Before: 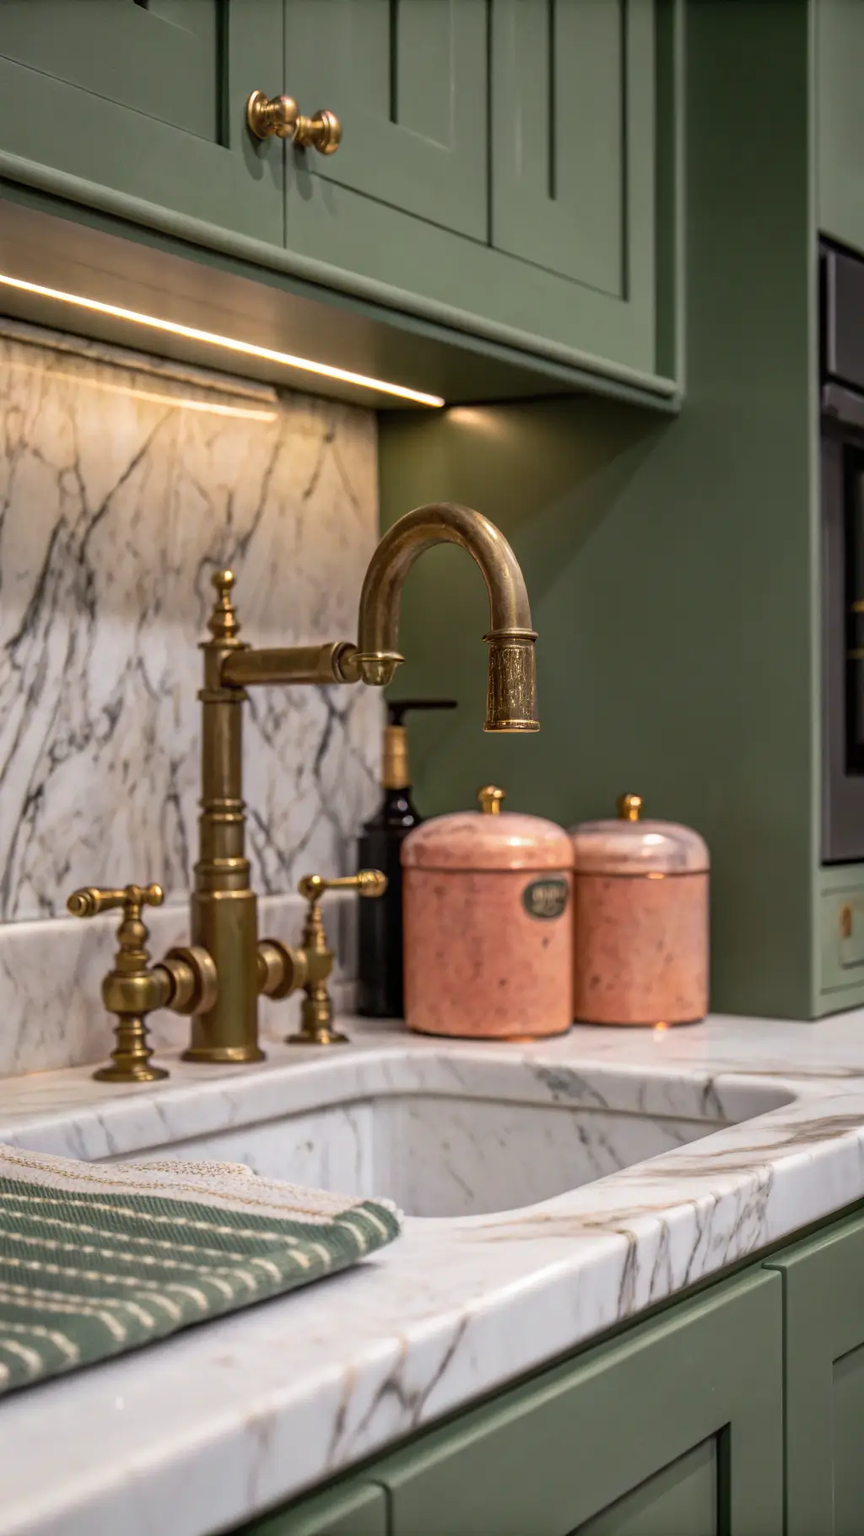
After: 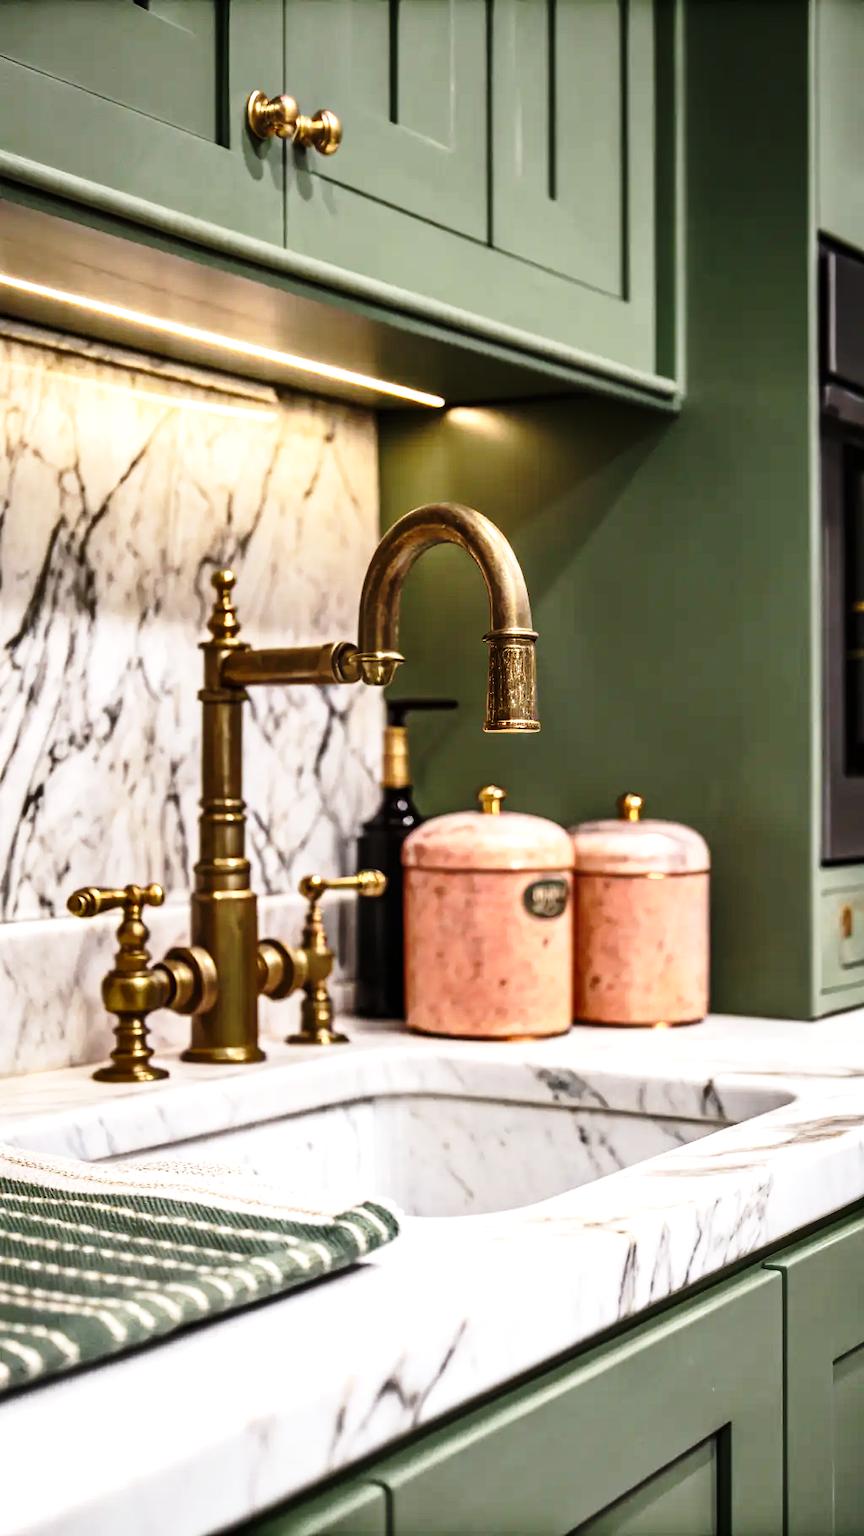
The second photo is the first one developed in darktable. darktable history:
base curve: curves: ch0 [(0, 0) (0.028, 0.03) (0.121, 0.232) (0.46, 0.748) (0.859, 0.968) (1, 1)], preserve colors none
tone equalizer: -8 EV -0.781 EV, -7 EV -0.724 EV, -6 EV -0.587 EV, -5 EV -0.398 EV, -3 EV 0.388 EV, -2 EV 0.6 EV, -1 EV 0.676 EV, +0 EV 0.742 EV, edges refinement/feathering 500, mask exposure compensation -1.57 EV, preserve details no
shadows and highlights: shadows 12.16, white point adjustment 1.23, highlights color adjustment 49.42%, soften with gaussian
